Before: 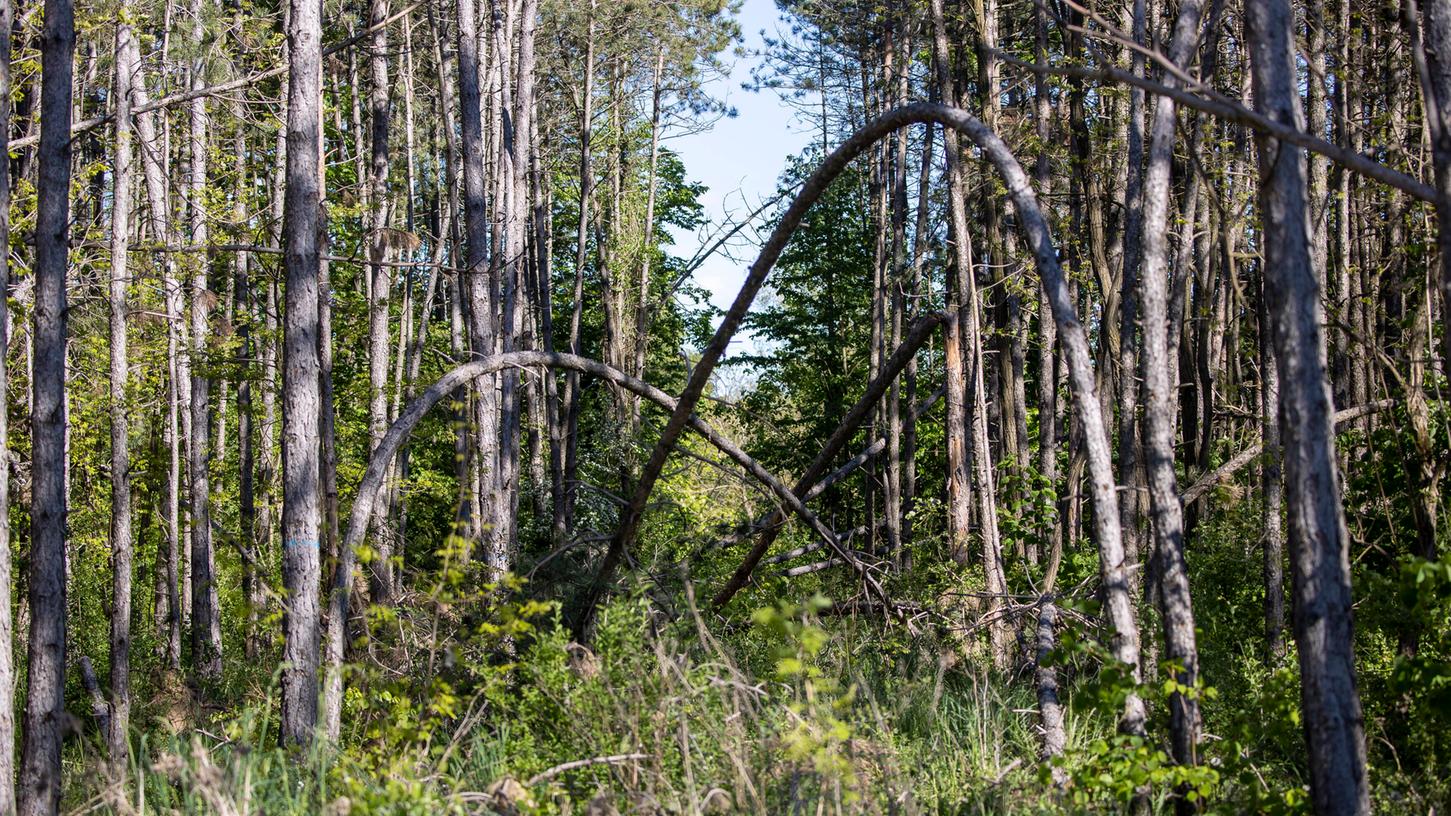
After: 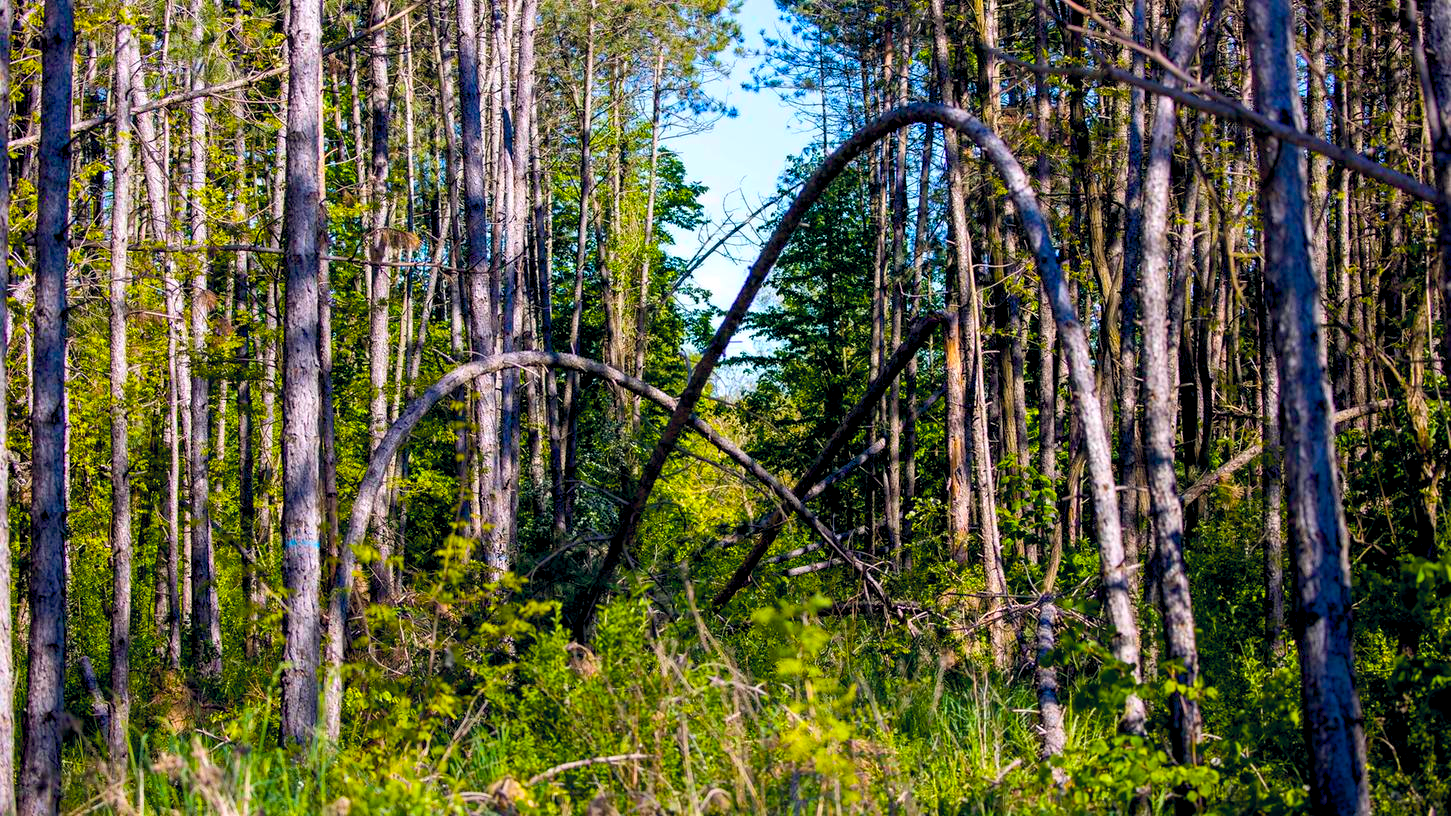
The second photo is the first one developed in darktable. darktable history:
exposure: black level correction 0.008, exposure 0.097 EV, compensate highlight preservation false
color balance rgb: global offset › chroma 0.102%, global offset › hue 254.33°, linear chroma grading › global chroma 49.449%, perceptual saturation grading › global saturation 9.662%, global vibrance 50.494%
